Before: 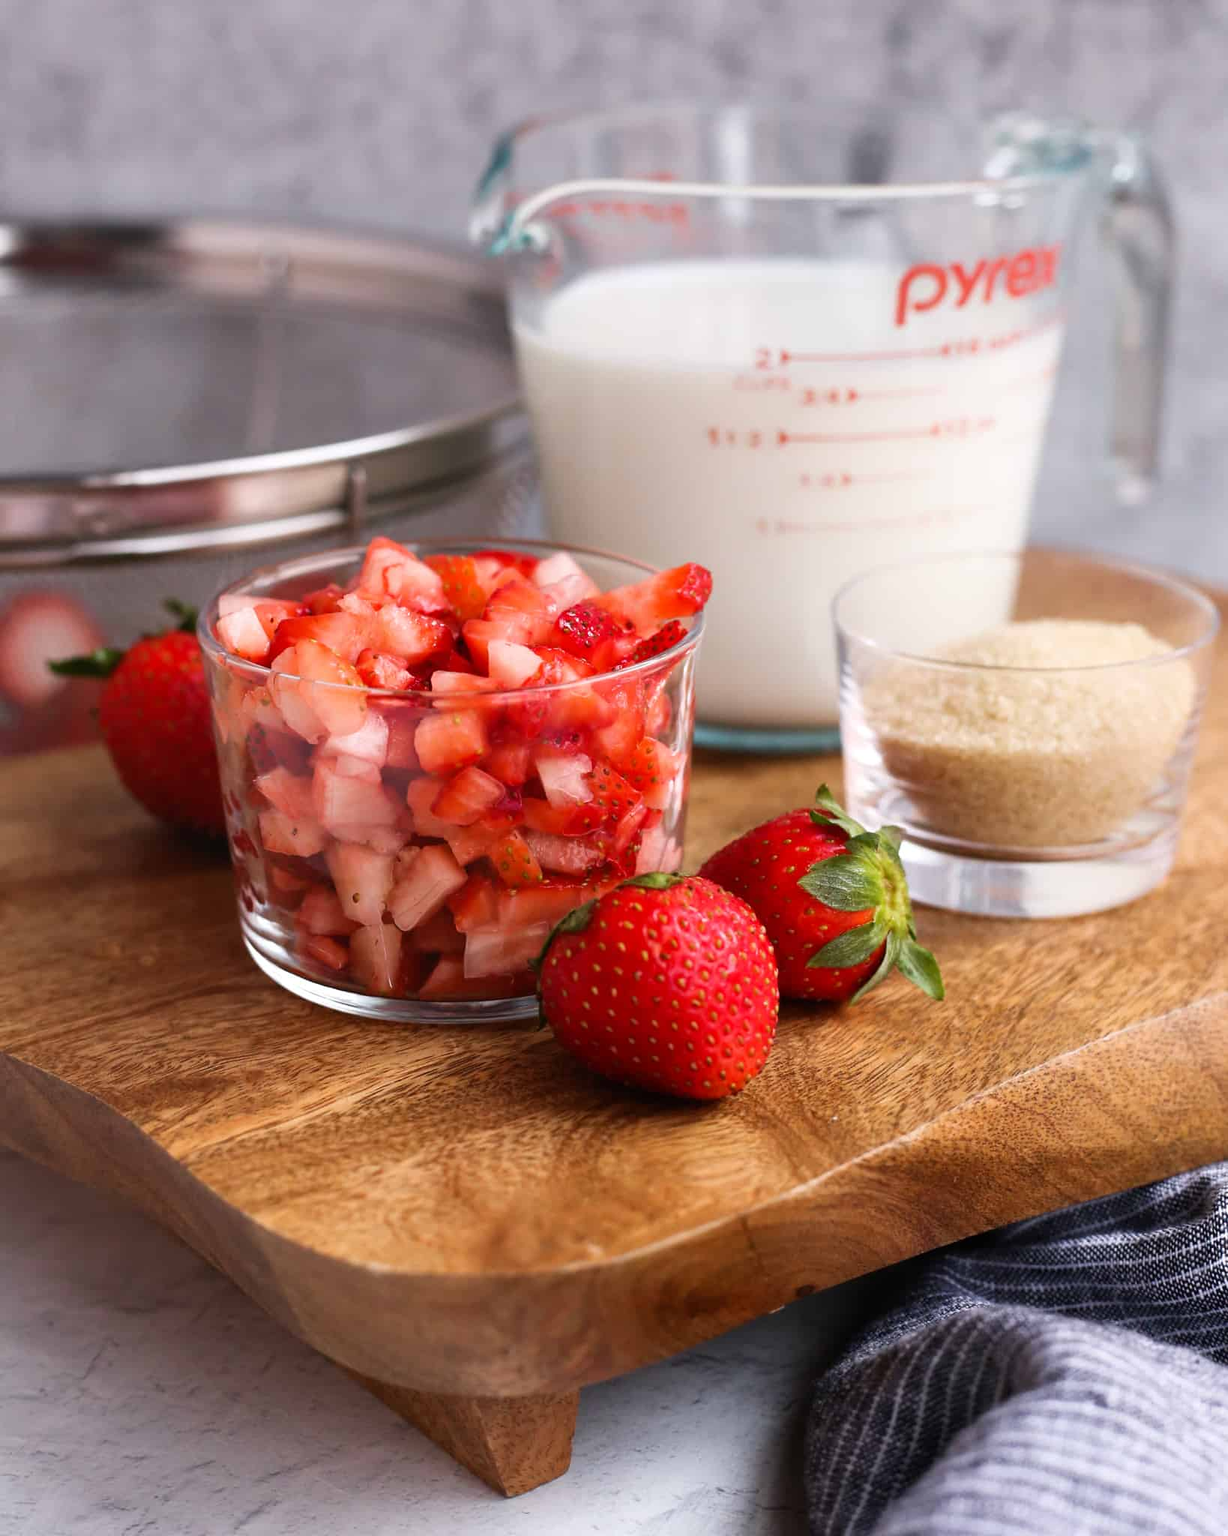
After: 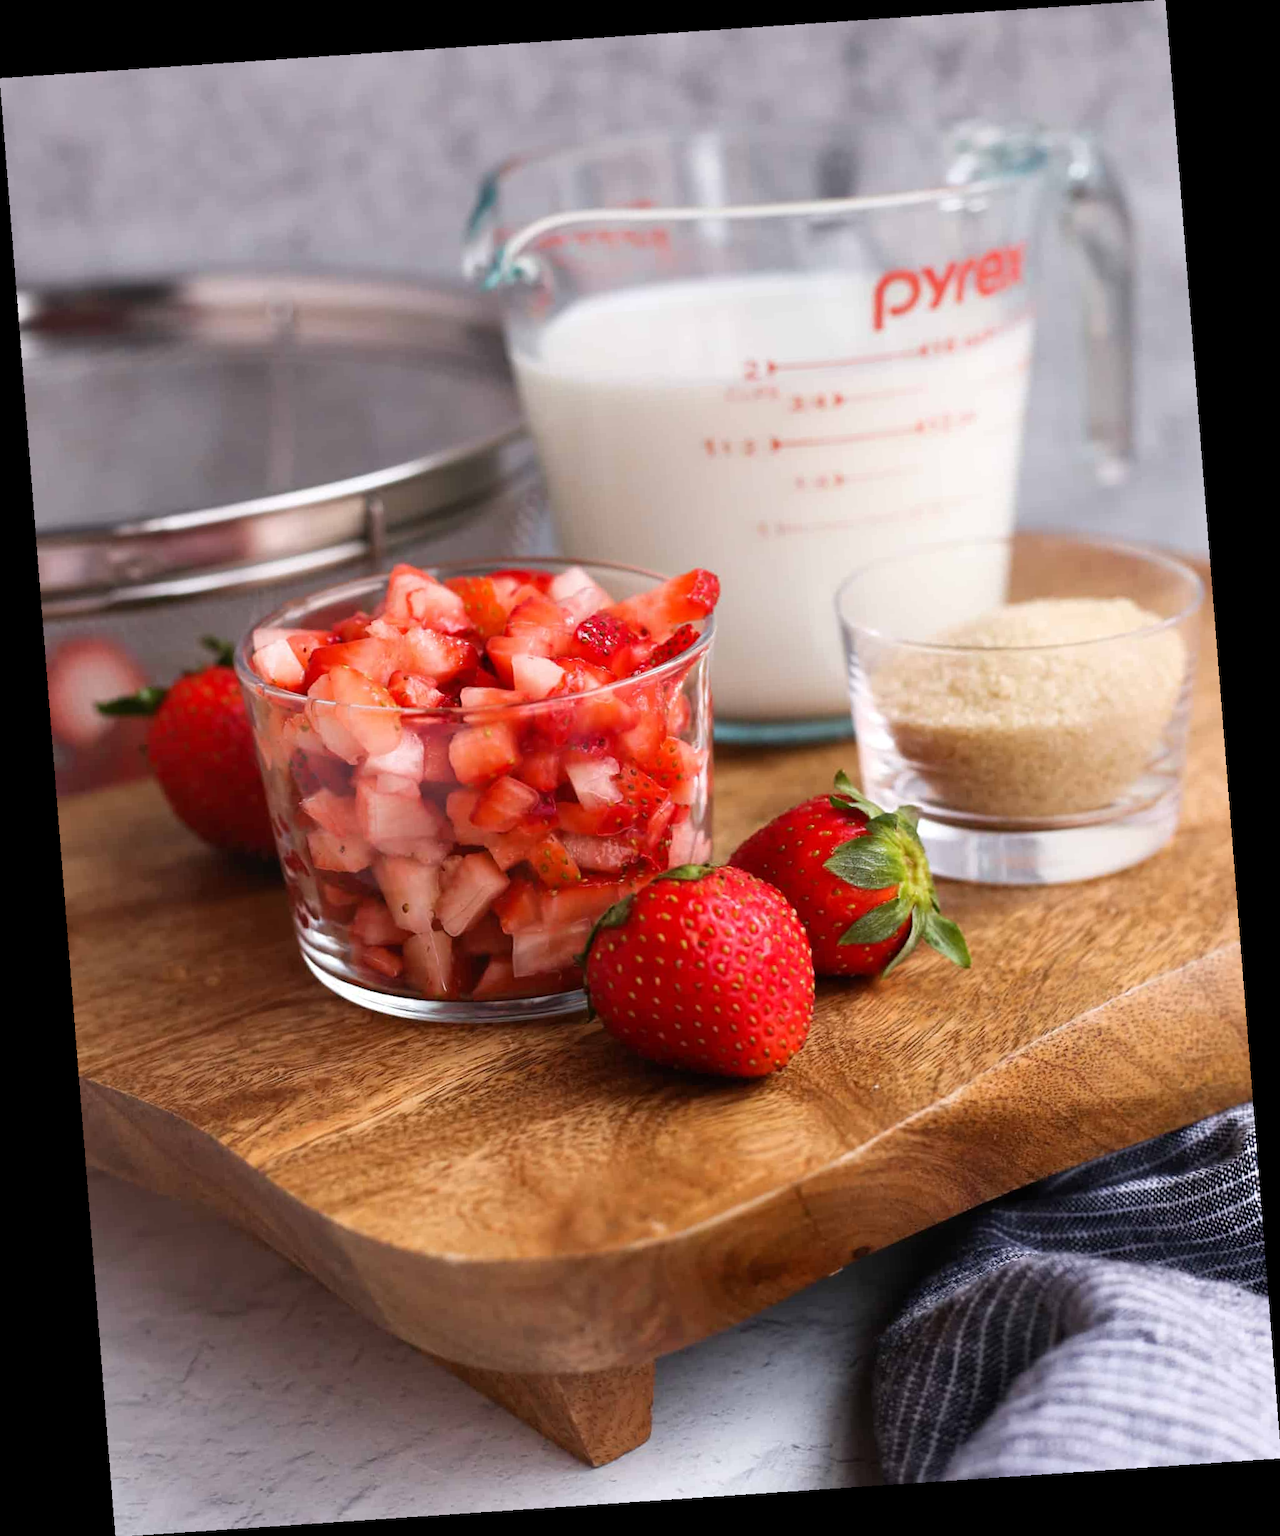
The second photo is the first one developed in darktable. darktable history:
rotate and perspective: rotation -4.2°, shear 0.006, automatic cropping off
